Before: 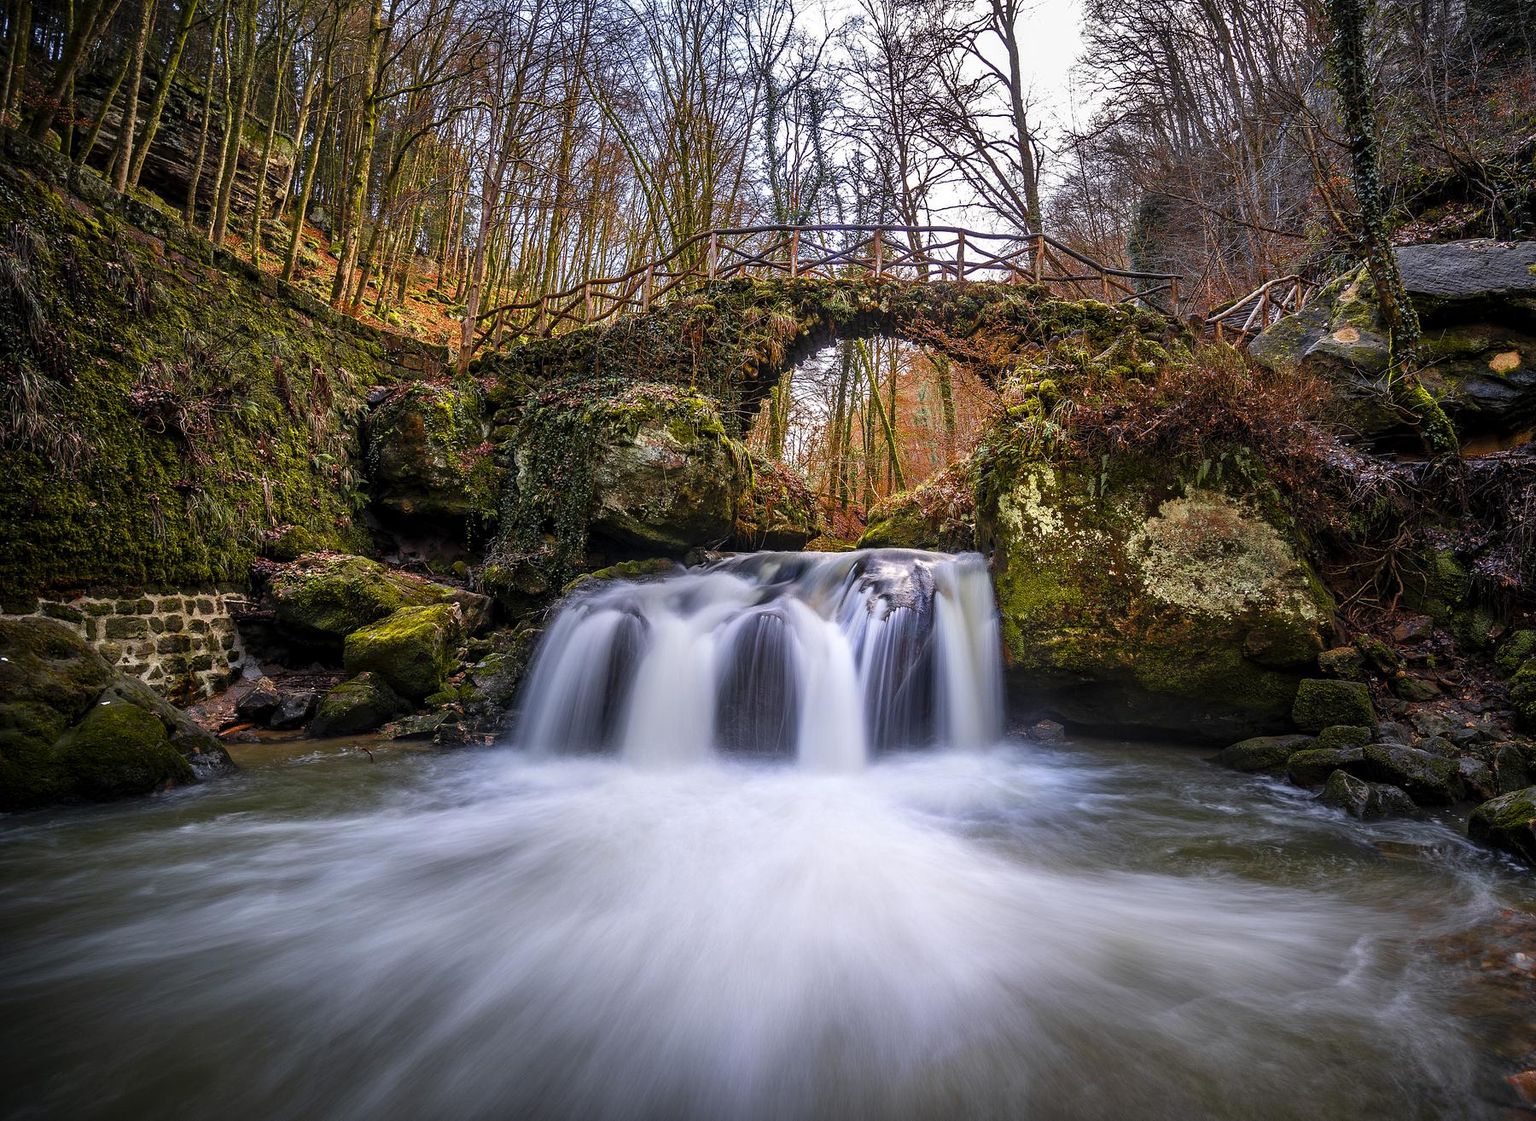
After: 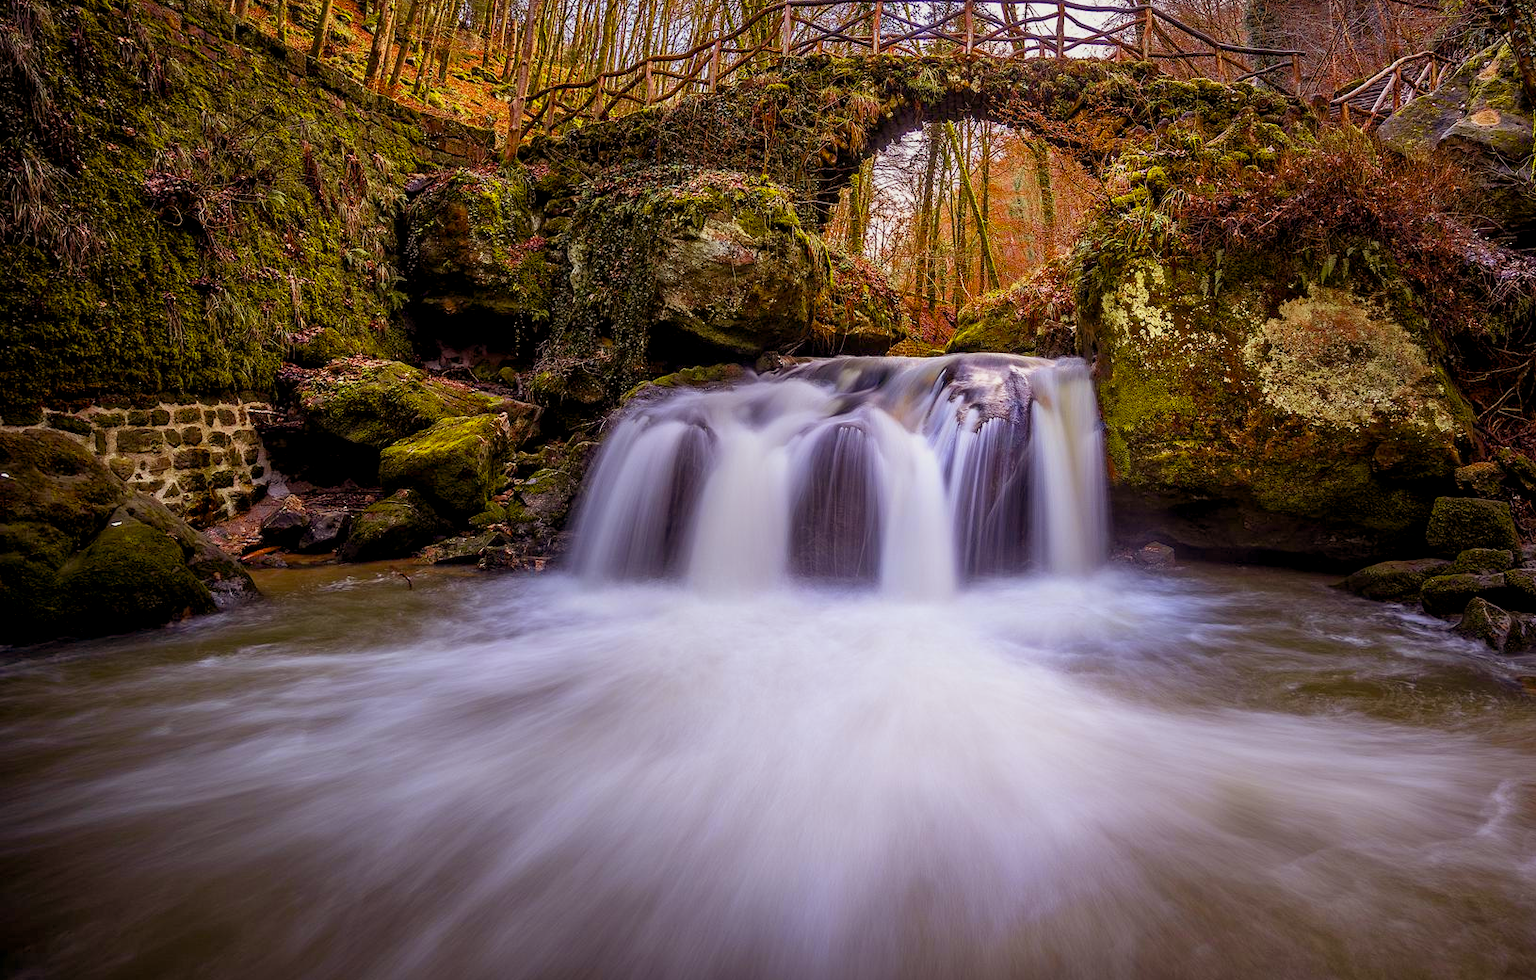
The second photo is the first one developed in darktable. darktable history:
color balance rgb: power › chroma 1.527%, power › hue 26.64°, global offset › luminance -0.512%, perceptual saturation grading › global saturation 19.565%, contrast -9.804%
crop: top 20.426%, right 9.354%, bottom 0.338%
velvia: strength 15.2%
